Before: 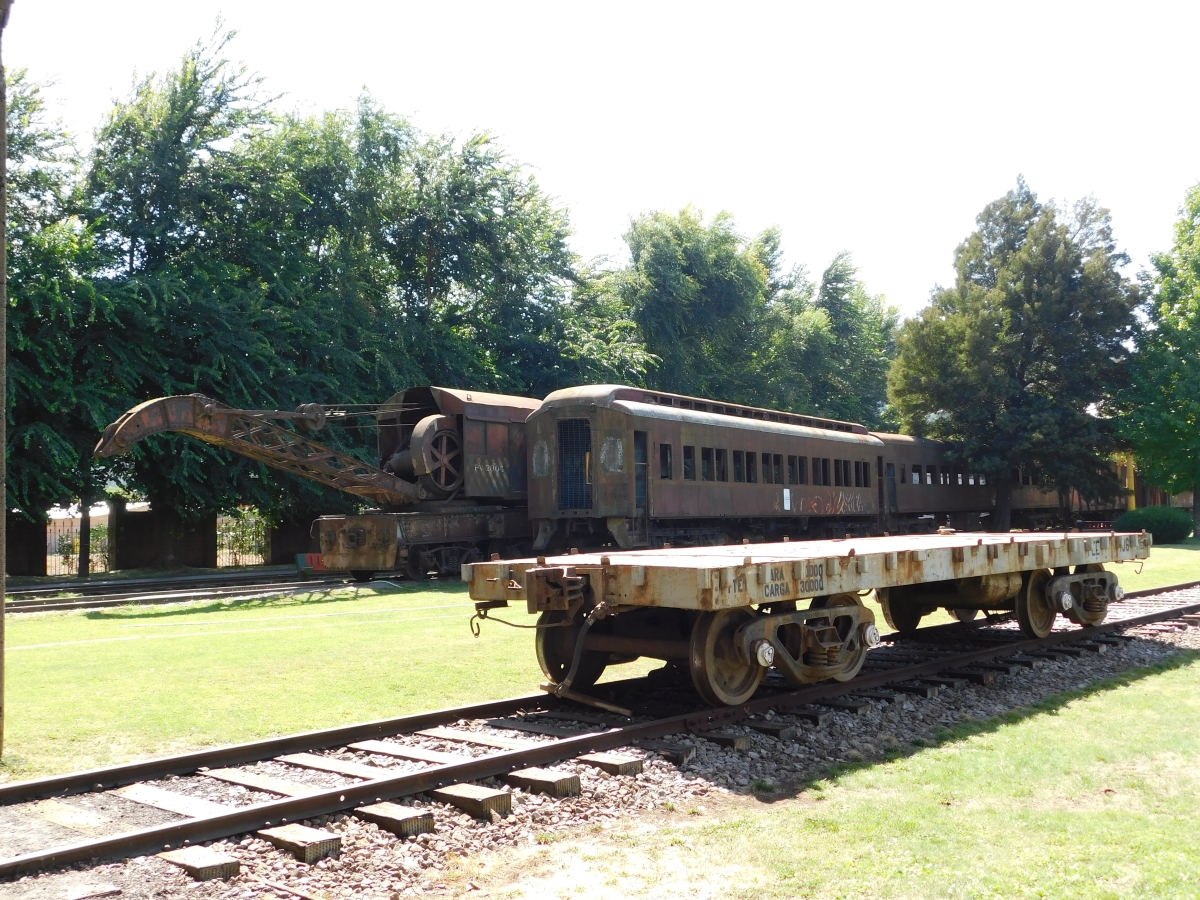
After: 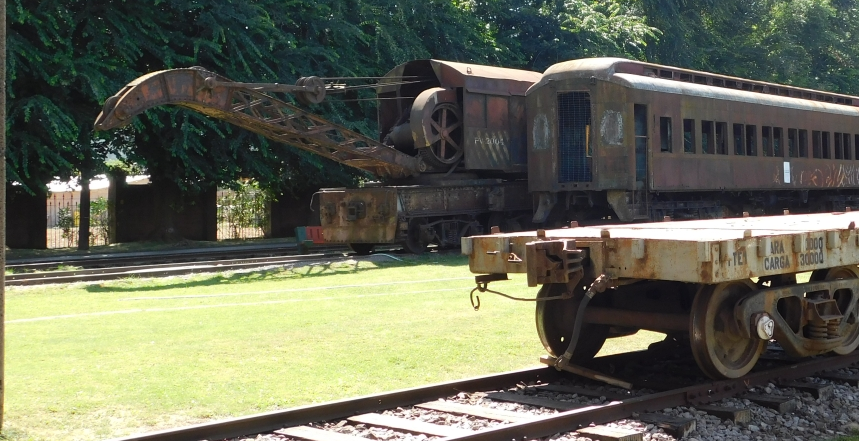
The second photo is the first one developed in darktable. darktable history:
crop: top 36.344%, right 28.401%, bottom 14.649%
